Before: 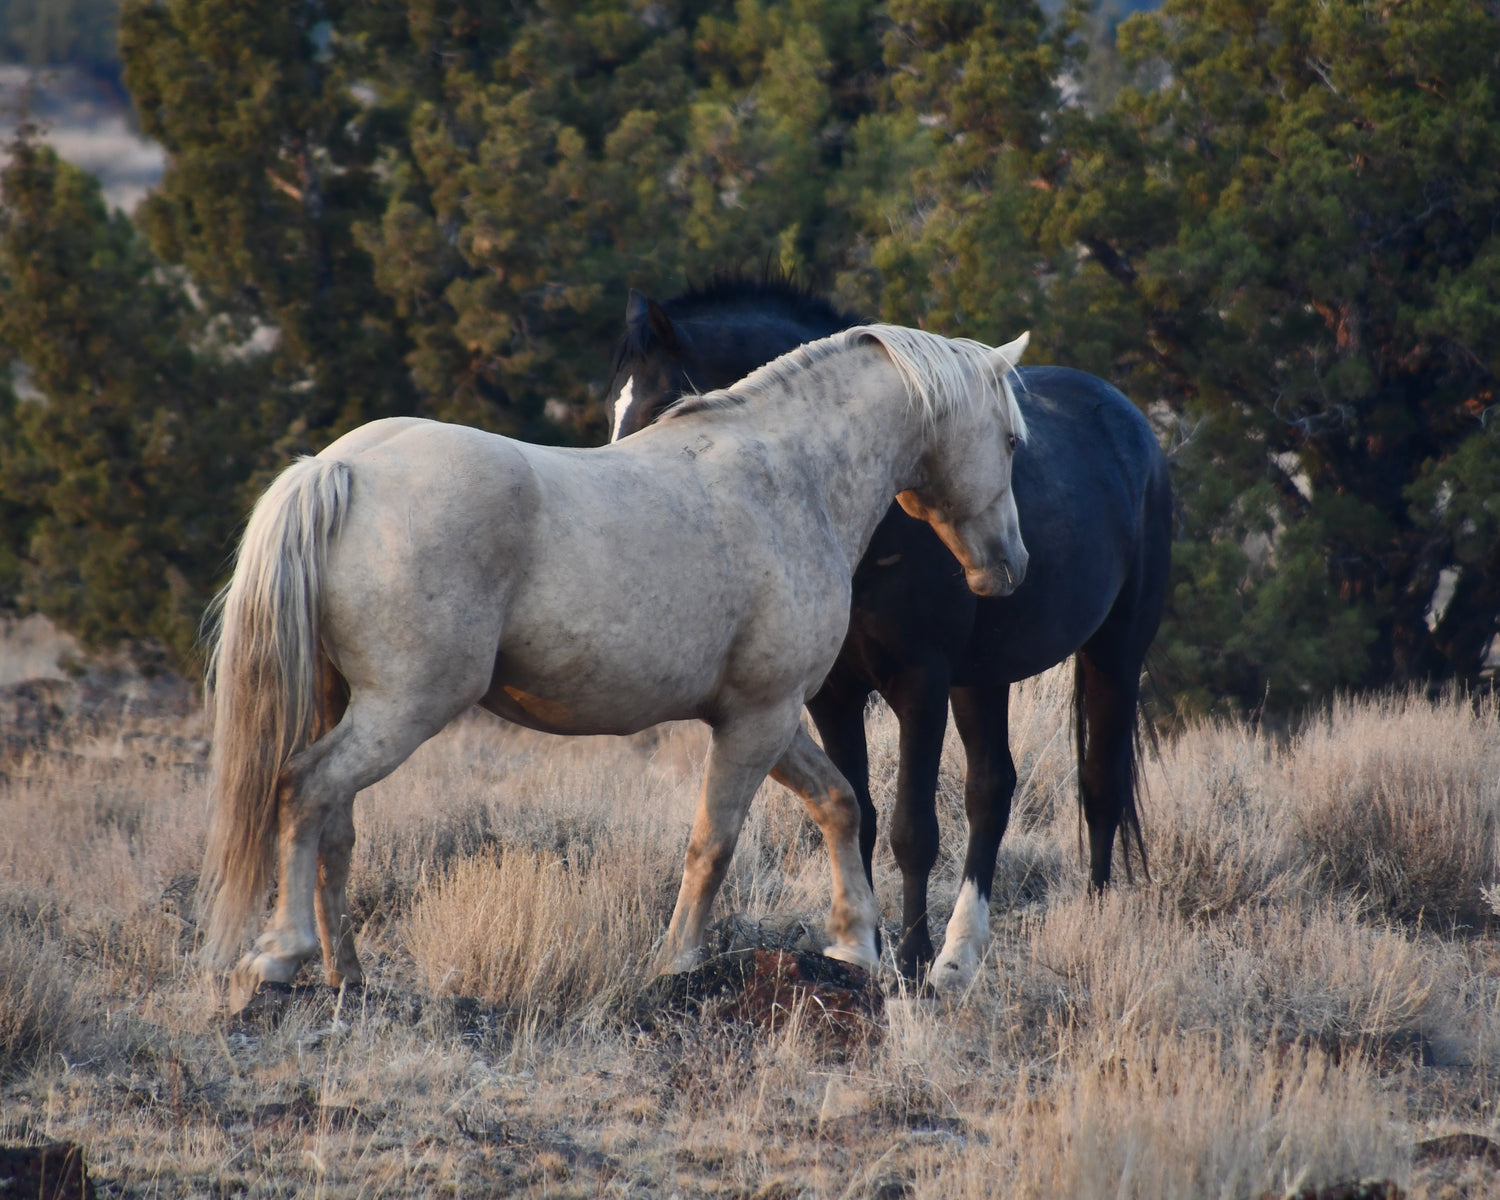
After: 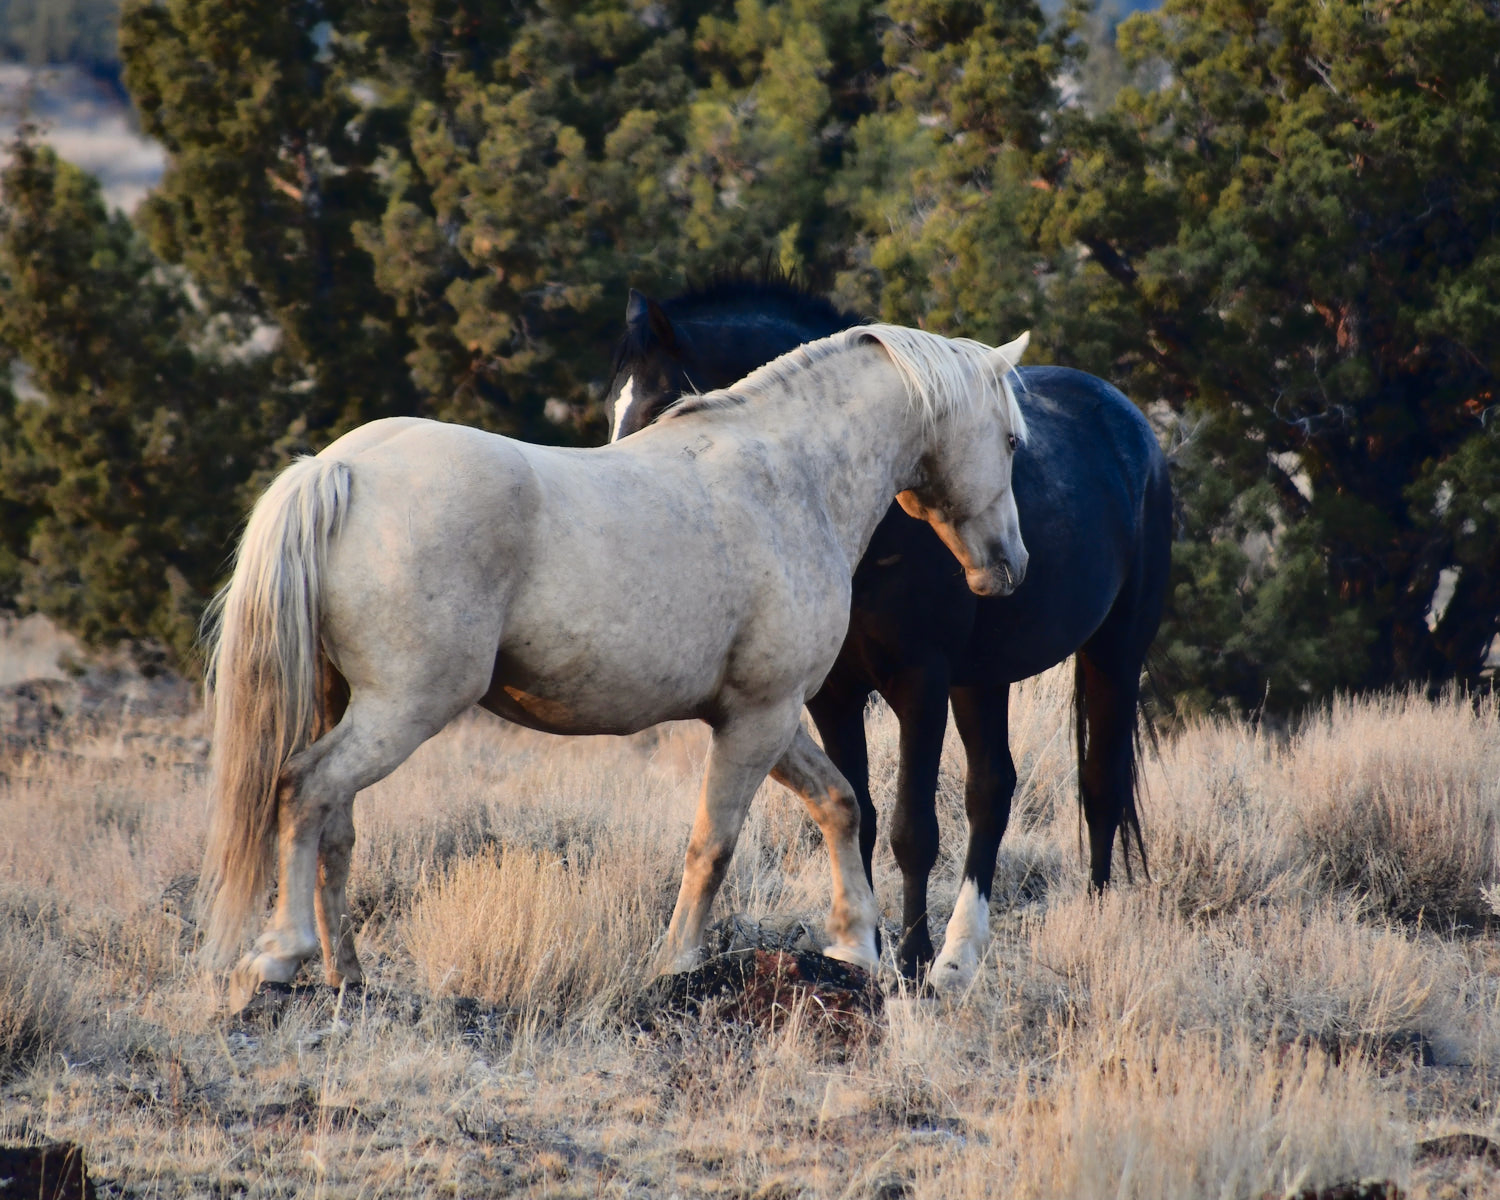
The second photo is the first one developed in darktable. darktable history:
tone curve: curves: ch0 [(0, 0) (0.058, 0.039) (0.168, 0.123) (0.282, 0.327) (0.45, 0.534) (0.676, 0.751) (0.89, 0.919) (1, 1)]; ch1 [(0, 0) (0.094, 0.081) (0.285, 0.299) (0.385, 0.403) (0.447, 0.455) (0.495, 0.496) (0.544, 0.552) (0.589, 0.612) (0.722, 0.728) (1, 1)]; ch2 [(0, 0) (0.257, 0.217) (0.43, 0.421) (0.498, 0.507) (0.531, 0.544) (0.56, 0.579) (0.625, 0.66) (1, 1)], color space Lab, independent channels, preserve colors none
